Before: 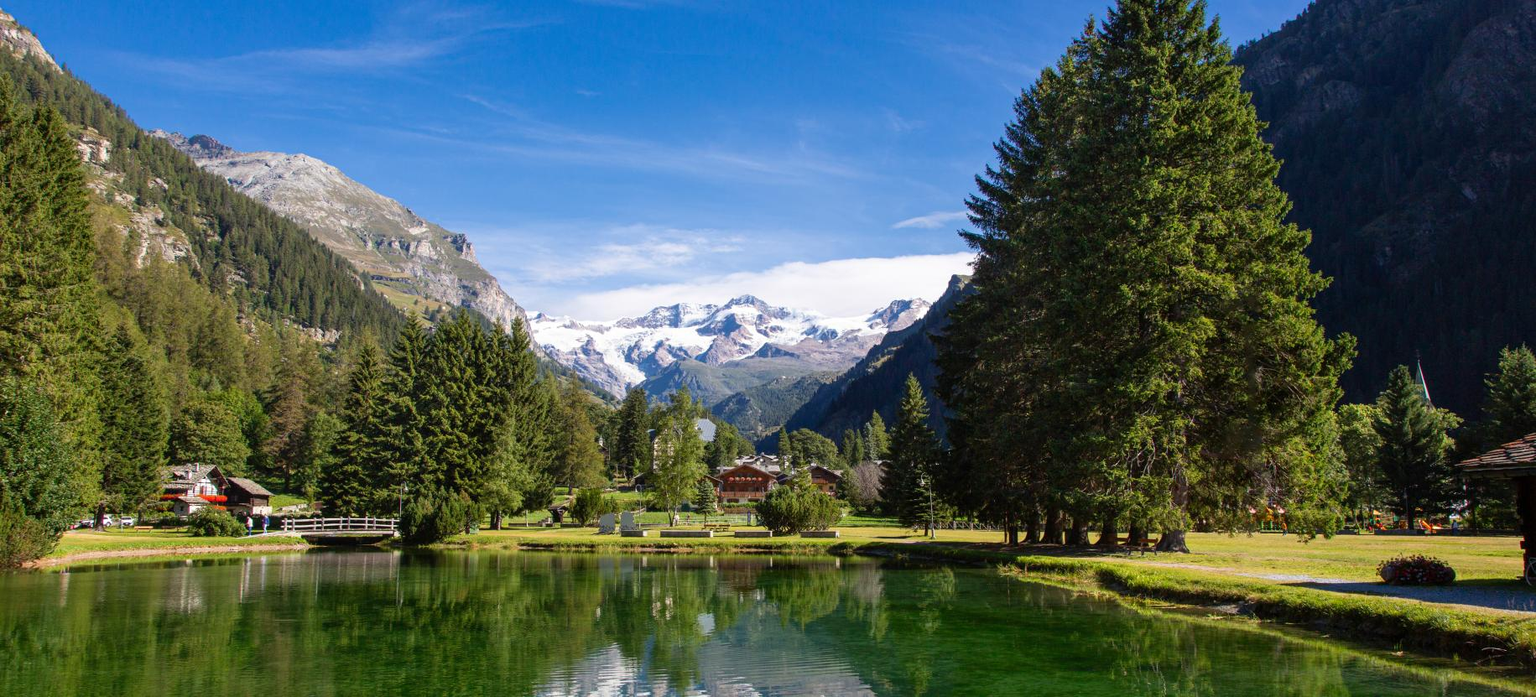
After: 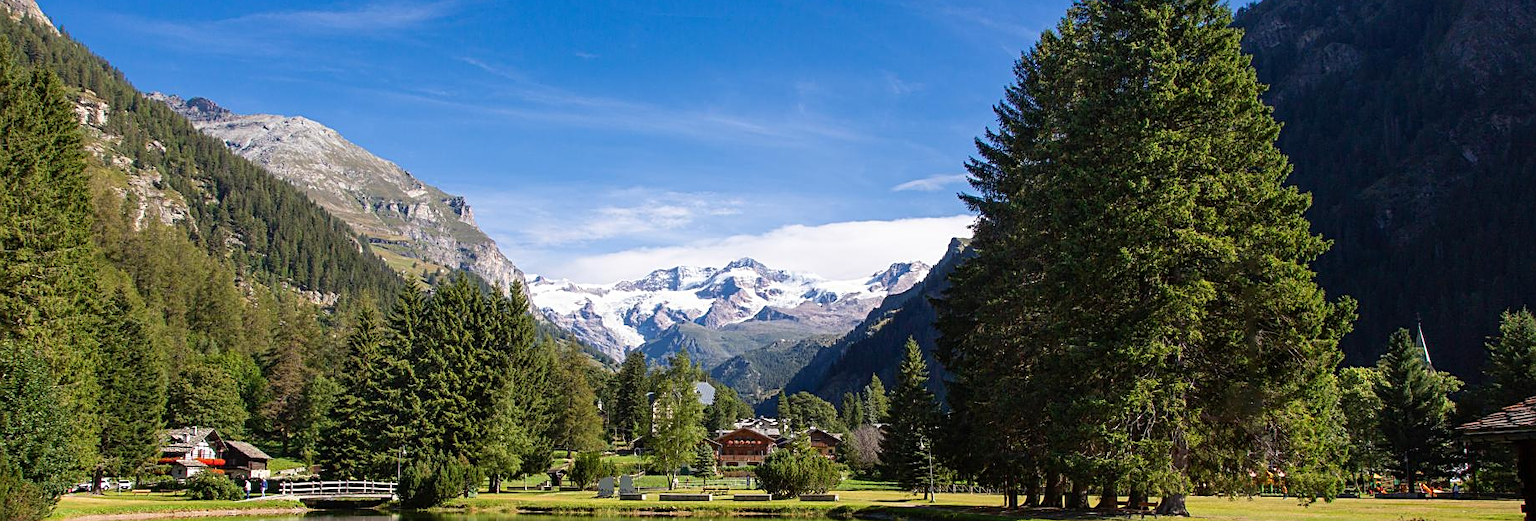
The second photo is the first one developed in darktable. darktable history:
sharpen: on, module defaults
crop: left 0.201%, top 5.509%, bottom 19.818%
